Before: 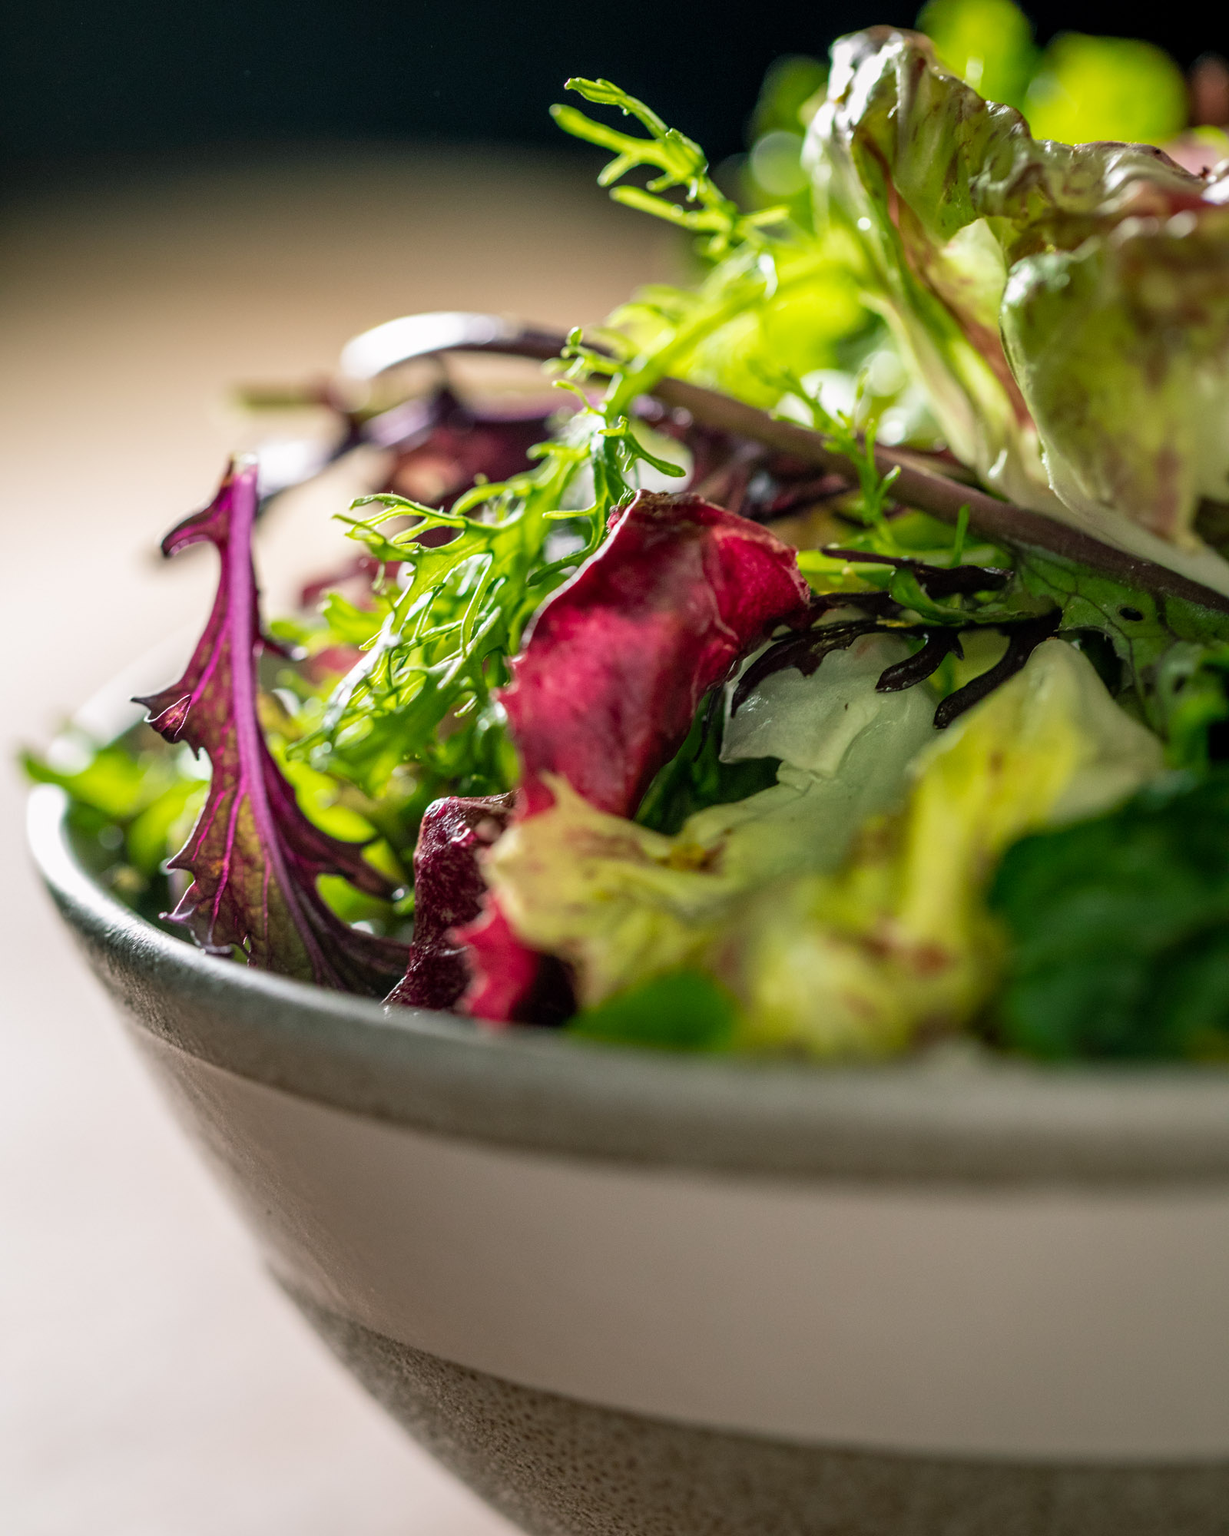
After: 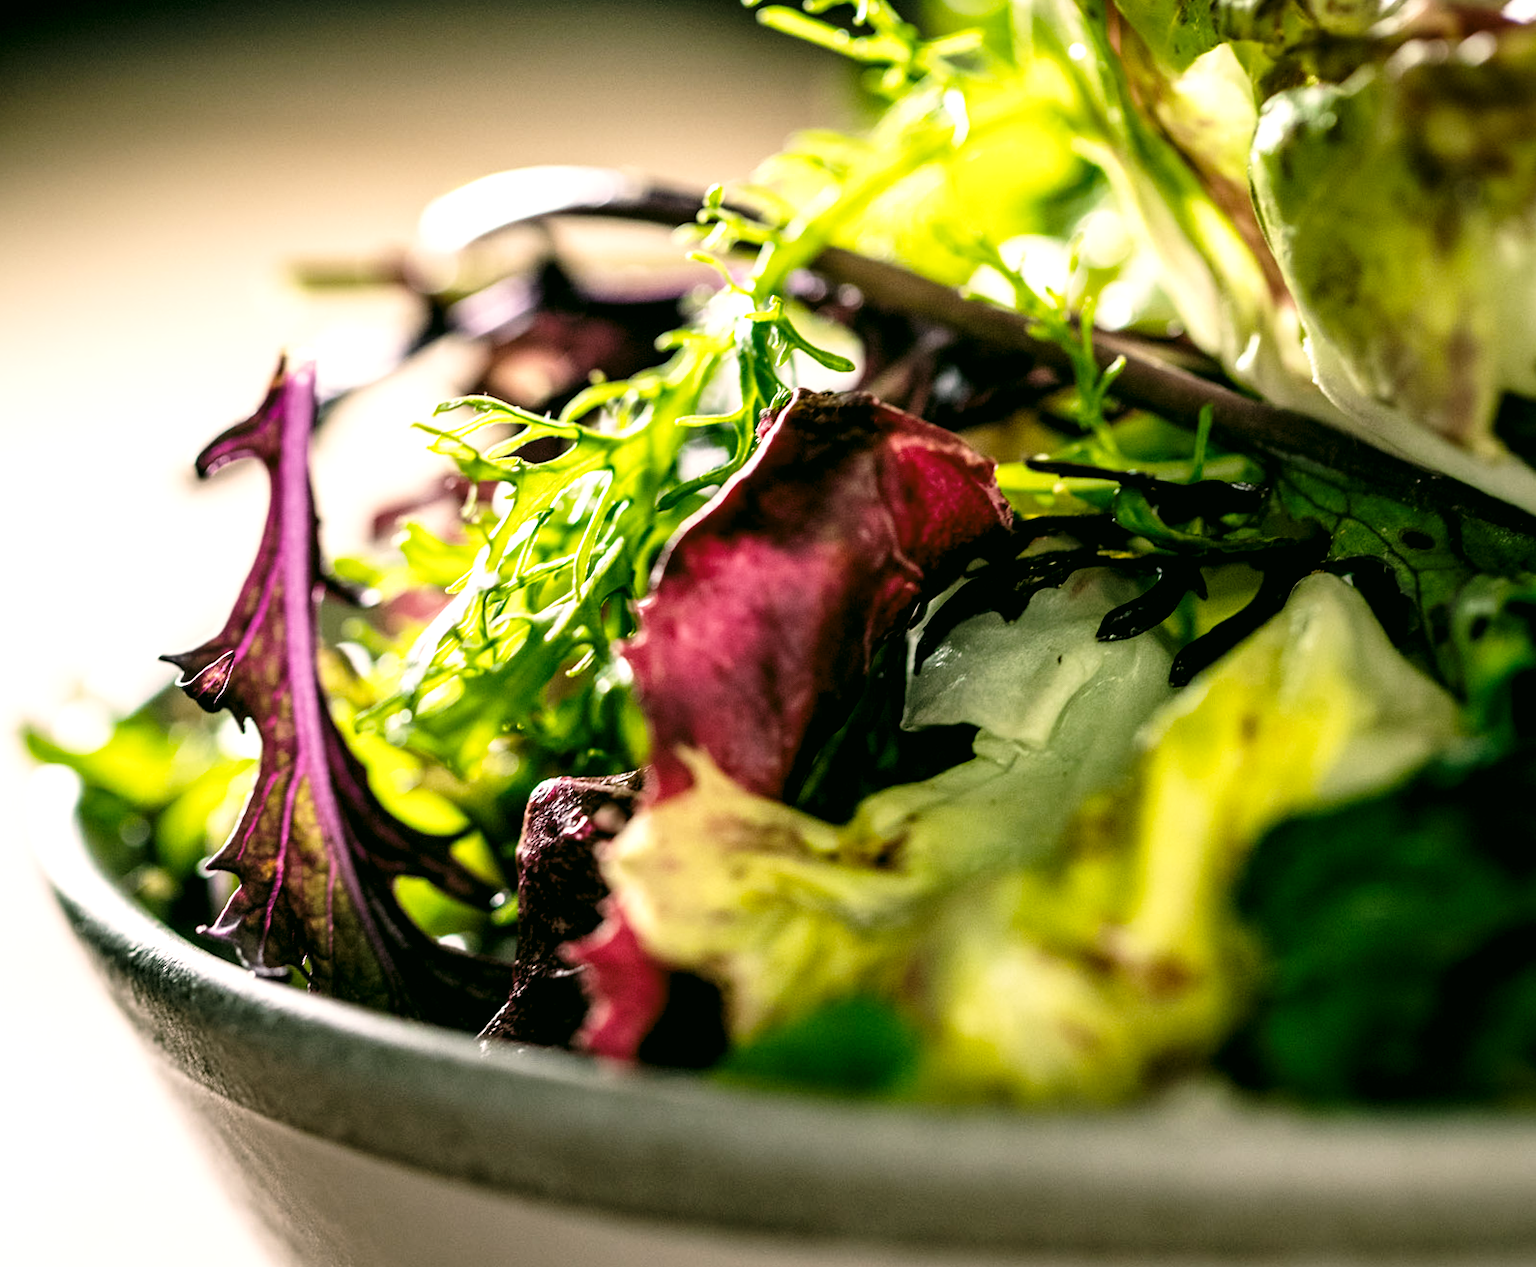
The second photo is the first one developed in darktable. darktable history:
base curve: curves: ch0 [(0, 0) (0.028, 0.03) (0.121, 0.232) (0.46, 0.748) (0.859, 0.968) (1, 1)], preserve colors none
rotate and perspective: rotation -0.45°, automatic cropping original format, crop left 0.008, crop right 0.992, crop top 0.012, crop bottom 0.988
crop: top 11.166%, bottom 22.168%
levels: levels [0.101, 0.578, 0.953]
color correction: highlights a* 4.02, highlights b* 4.98, shadows a* -7.55, shadows b* 4.98
